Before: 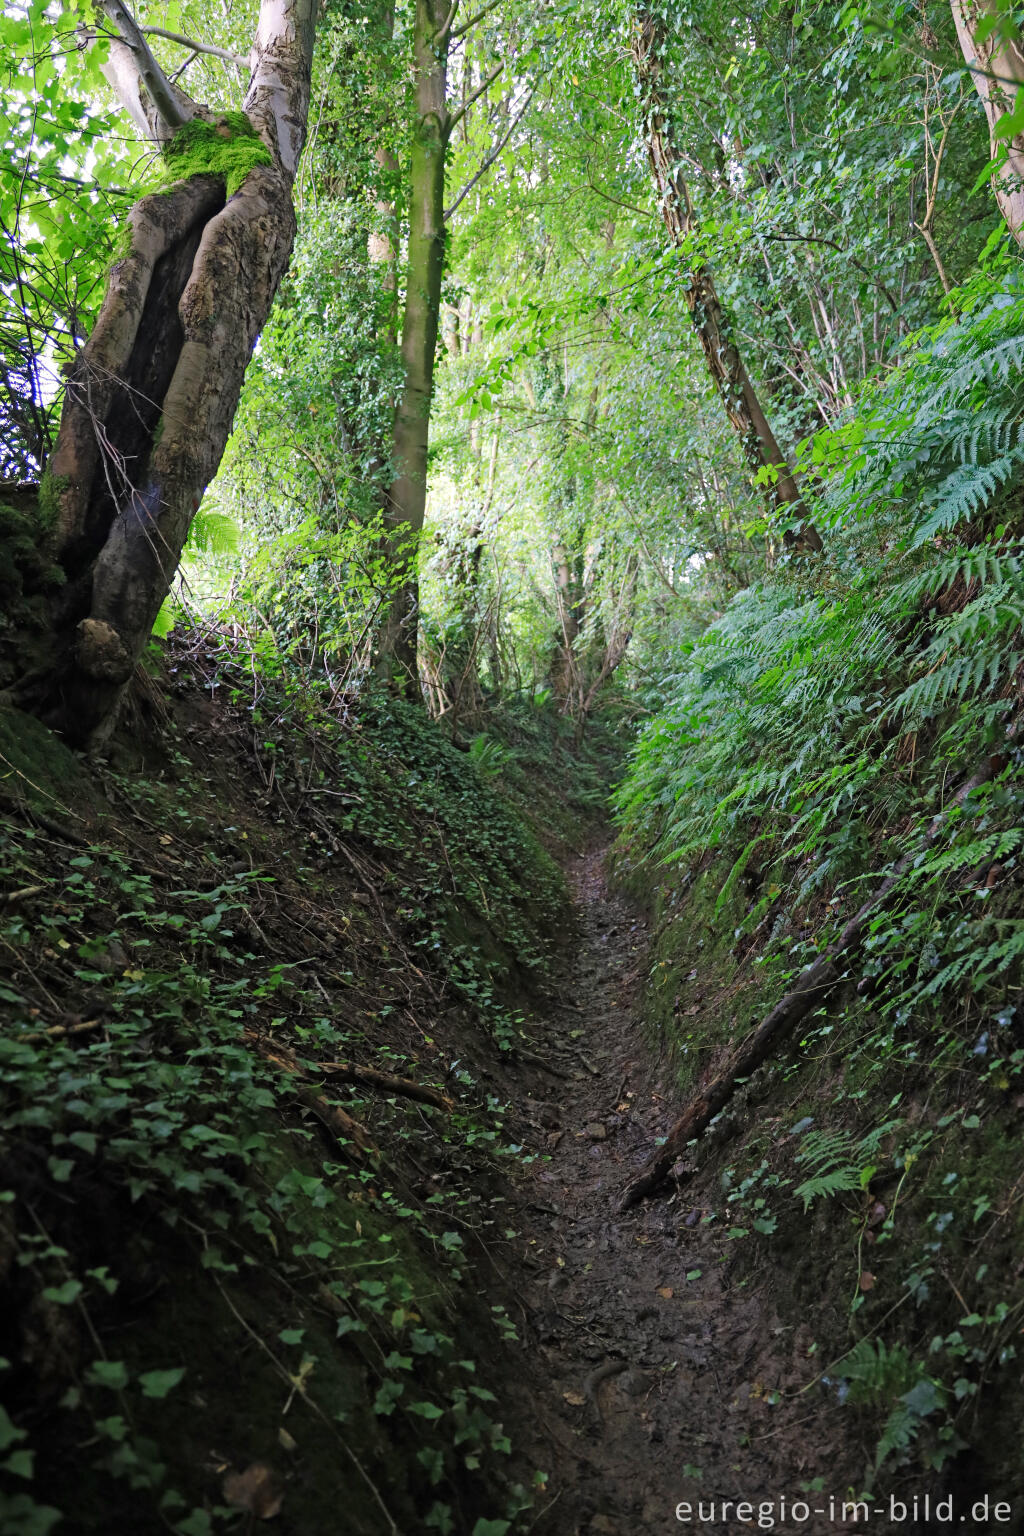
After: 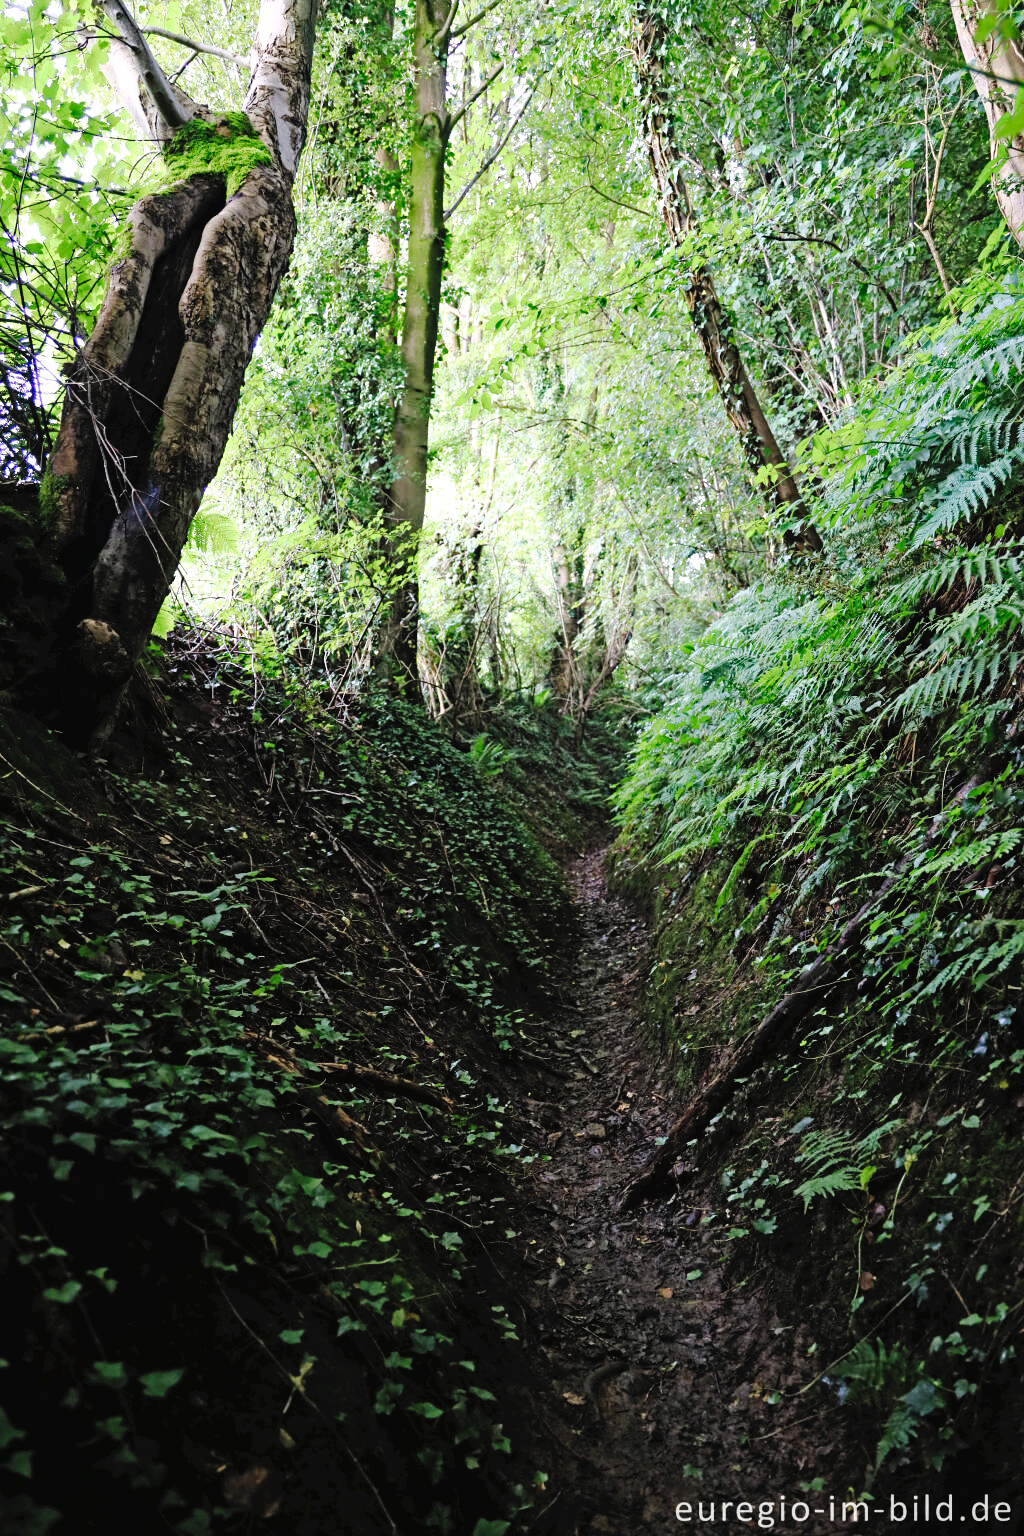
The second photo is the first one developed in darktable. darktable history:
filmic rgb: black relative exposure -8.2 EV, white relative exposure 2.2 EV, target white luminance 99.917%, hardness 7.05, latitude 75.41%, contrast 1.316, highlights saturation mix -2.15%, shadows ↔ highlights balance 30.43%, preserve chrominance max RGB
tone curve: curves: ch0 [(0, 0) (0.003, 0.039) (0.011, 0.041) (0.025, 0.048) (0.044, 0.065) (0.069, 0.084) (0.1, 0.104) (0.136, 0.137) (0.177, 0.19) (0.224, 0.245) (0.277, 0.32) (0.335, 0.409) (0.399, 0.496) (0.468, 0.58) (0.543, 0.656) (0.623, 0.733) (0.709, 0.796) (0.801, 0.852) (0.898, 0.93) (1, 1)], preserve colors none
